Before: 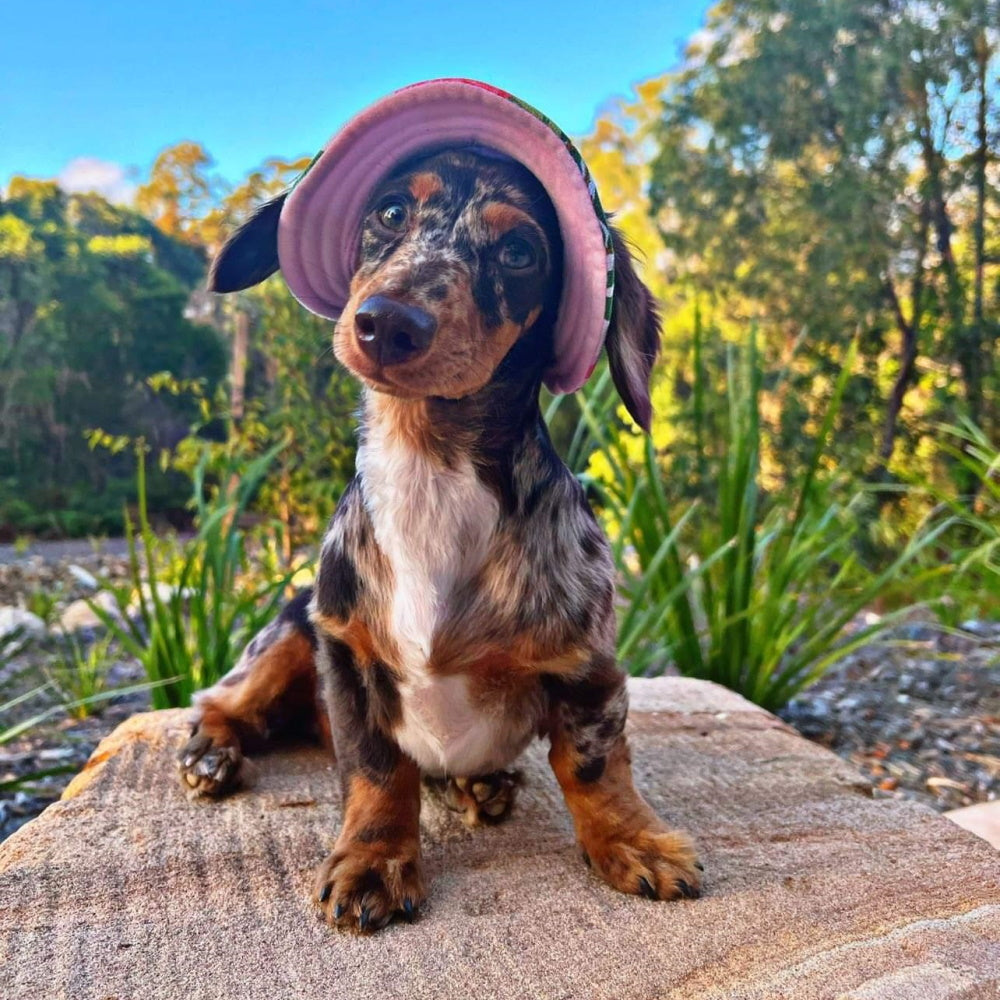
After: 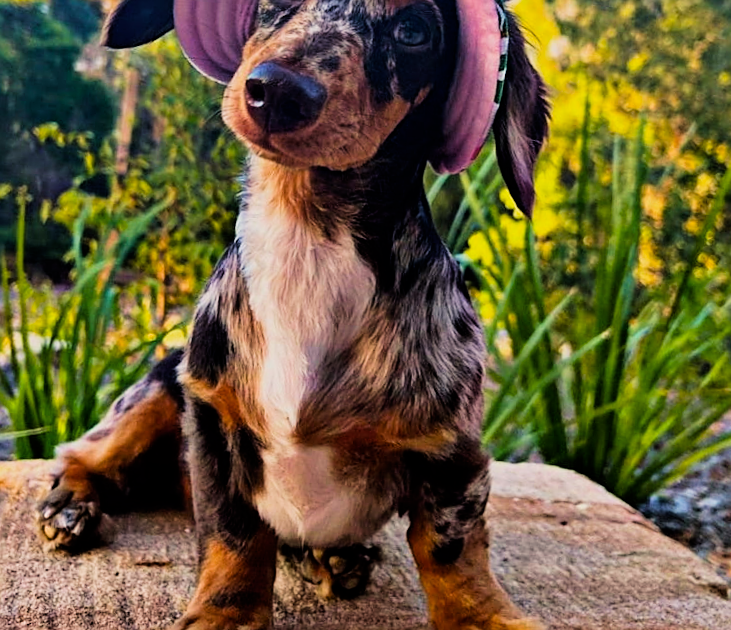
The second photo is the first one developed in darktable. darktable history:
levels: levels [0, 0.51, 1]
crop and rotate: angle -4.14°, left 9.762%, top 20.602%, right 11.992%, bottom 11.911%
sharpen: amount 0.492
filmic rgb: black relative exposure -5.12 EV, white relative exposure 4 EV, hardness 2.87, contrast 1.297, highlights saturation mix -30.07%
color balance rgb: highlights gain › chroma 2.082%, highlights gain › hue 74.84°, global offset › luminance 0.219%, perceptual saturation grading › global saturation 29.589%
velvia: on, module defaults
